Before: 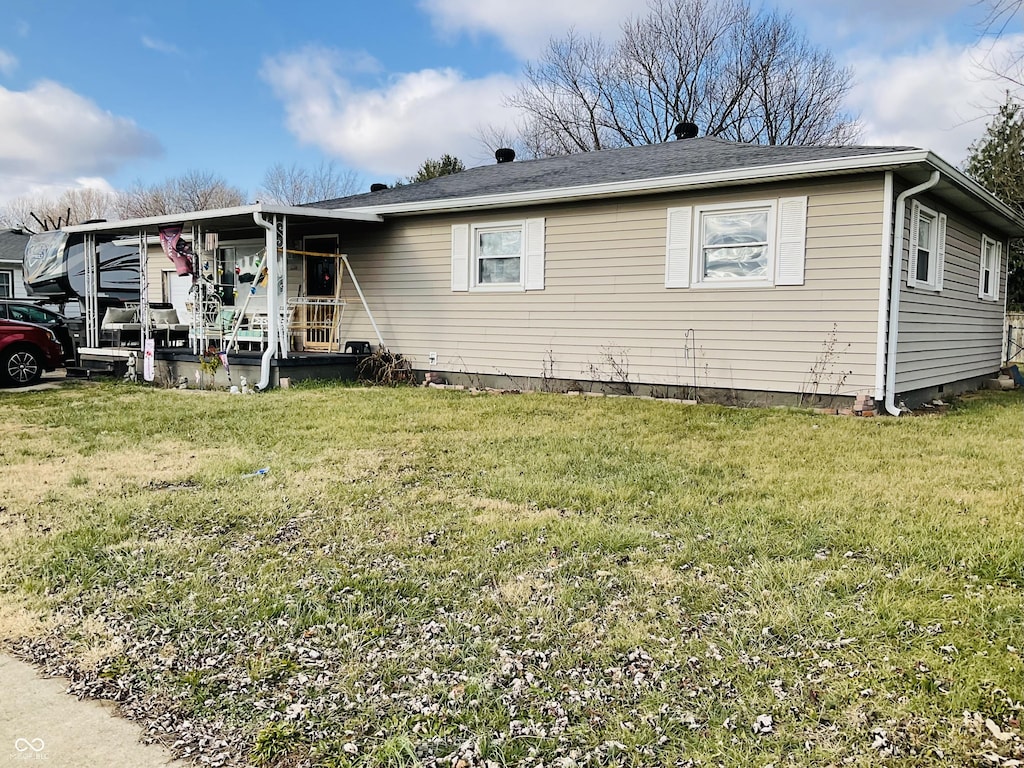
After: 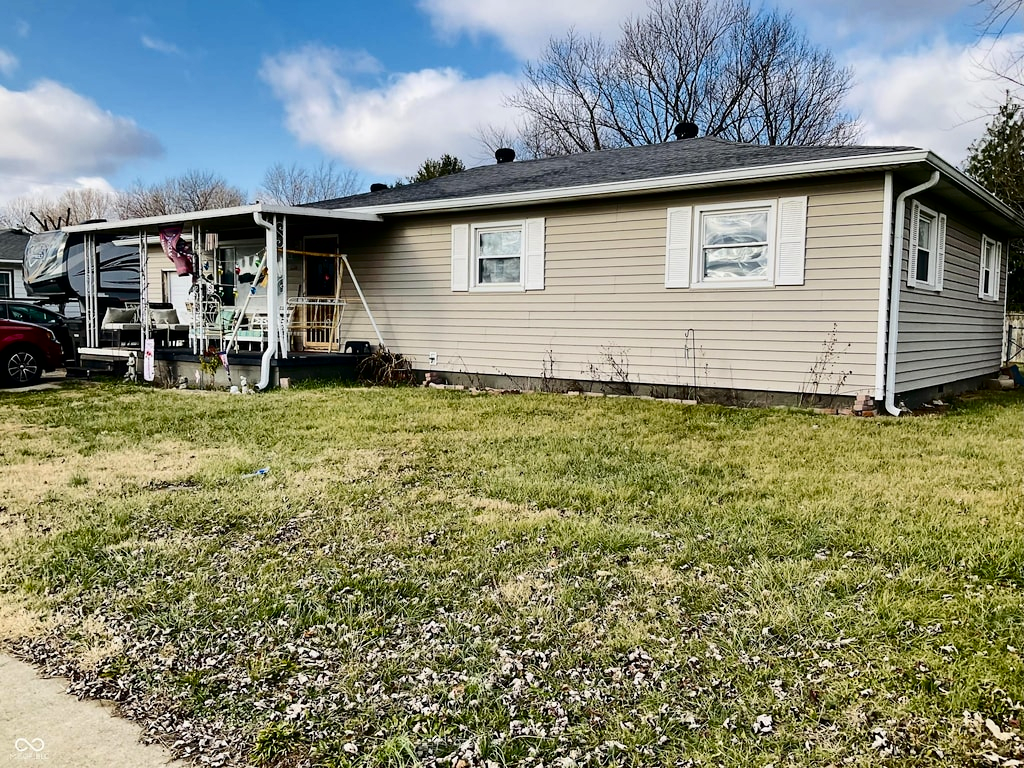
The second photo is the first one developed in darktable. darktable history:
contrast brightness saturation: contrast 0.194, brightness -0.234, saturation 0.106
